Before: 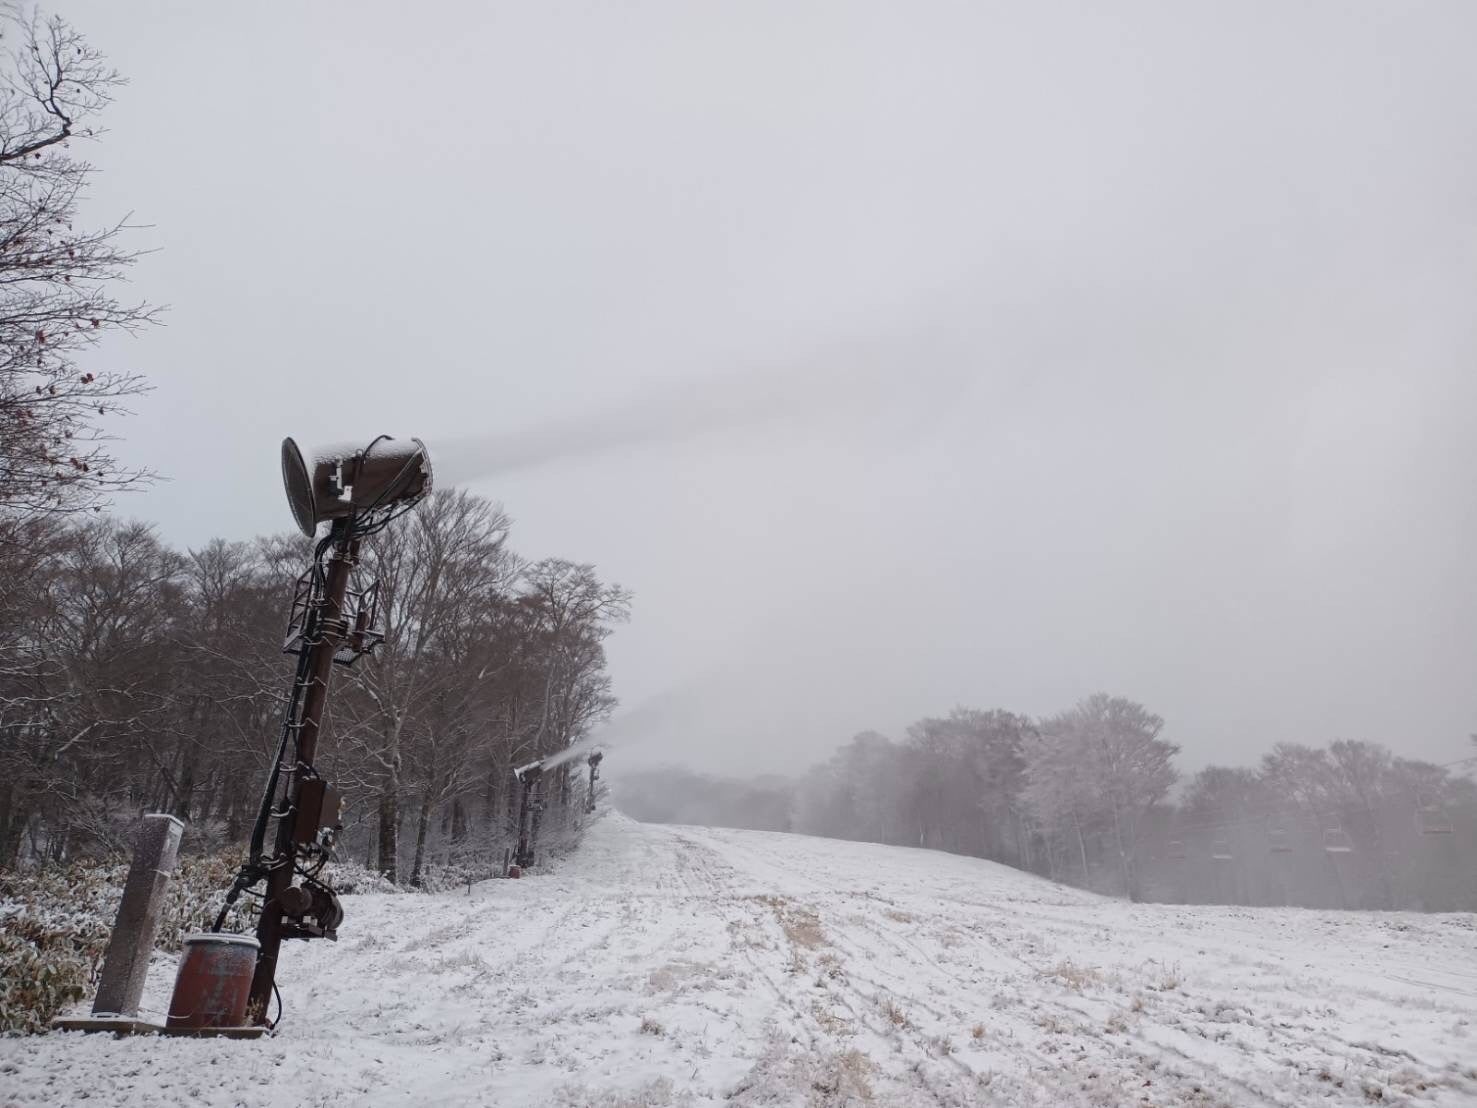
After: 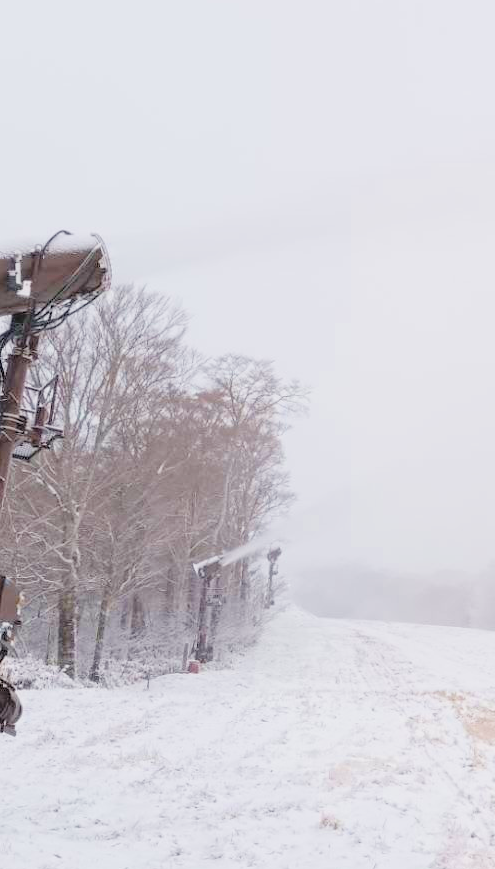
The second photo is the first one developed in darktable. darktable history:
filmic rgb: middle gray luminance 3.44%, black relative exposure -5.92 EV, white relative exposure 6.33 EV, threshold 6 EV, dynamic range scaling 22.4%, target black luminance 0%, hardness 2.33, latitude 45.85%, contrast 0.78, highlights saturation mix 100%, shadows ↔ highlights balance 0.033%, add noise in highlights 0, preserve chrominance max RGB, color science v3 (2019), use custom middle-gray values true, iterations of high-quality reconstruction 0, contrast in highlights soft, enable highlight reconstruction true
crop and rotate: left 21.77%, top 18.528%, right 44.676%, bottom 2.997%
